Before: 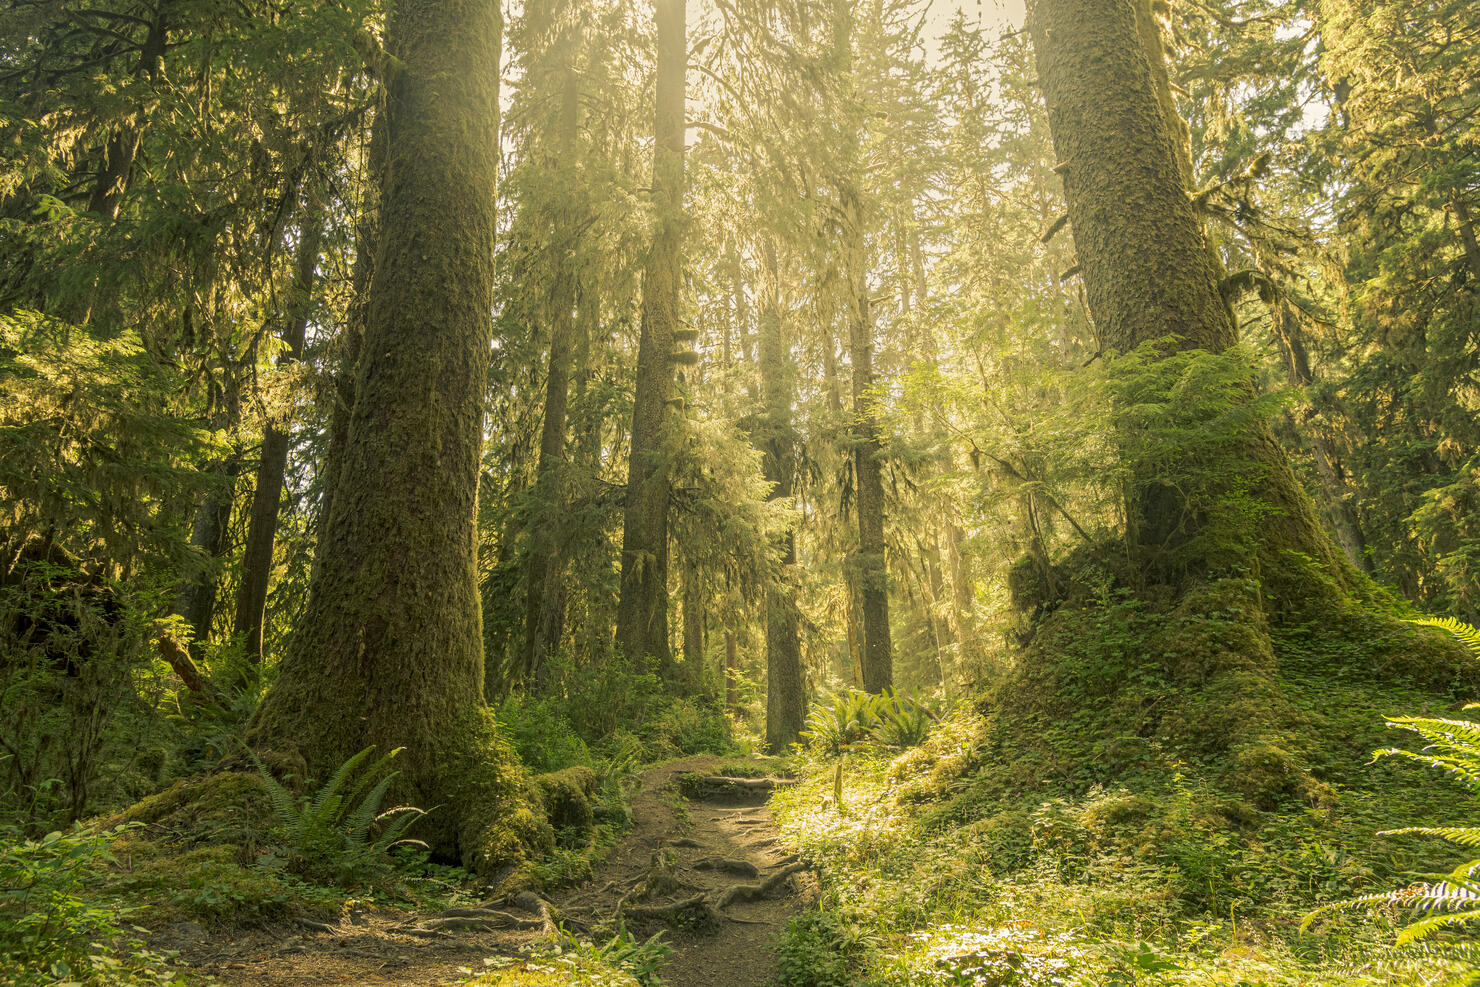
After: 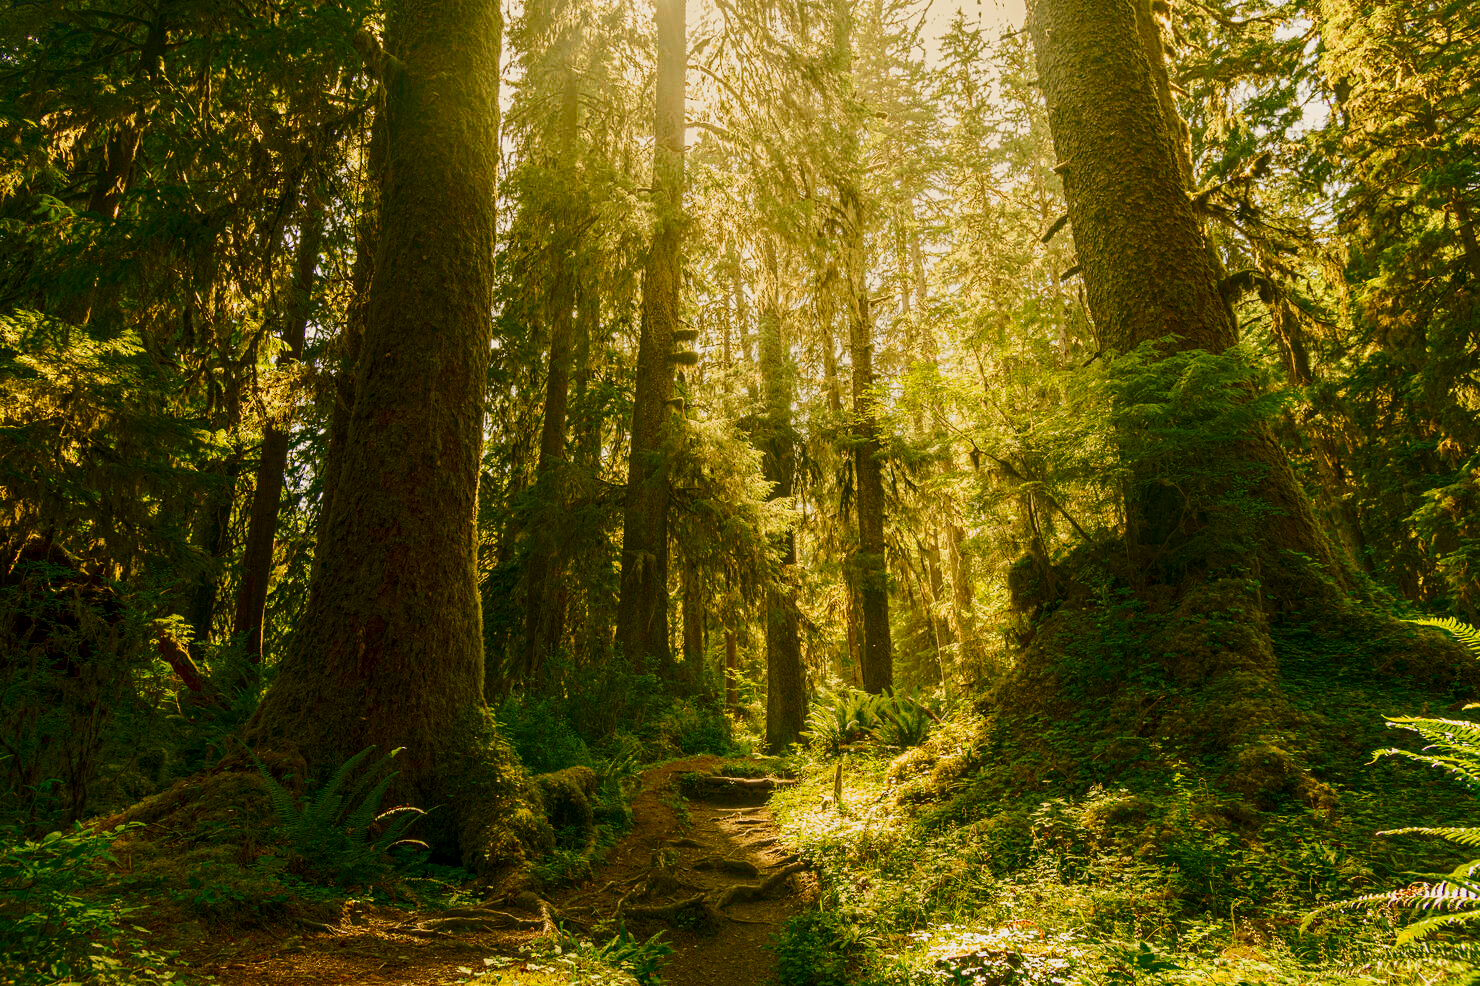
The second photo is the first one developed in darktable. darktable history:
contrast brightness saturation: contrast 0.211, brightness -0.11, saturation 0.214
crop: bottom 0.078%
color balance rgb: perceptual saturation grading › global saturation 23.681%, perceptual saturation grading › highlights -24.297%, perceptual saturation grading › mid-tones 23.905%, perceptual saturation grading › shadows 39.089%, global vibrance -7.638%, contrast -13.163%, saturation formula JzAzBz (2021)
